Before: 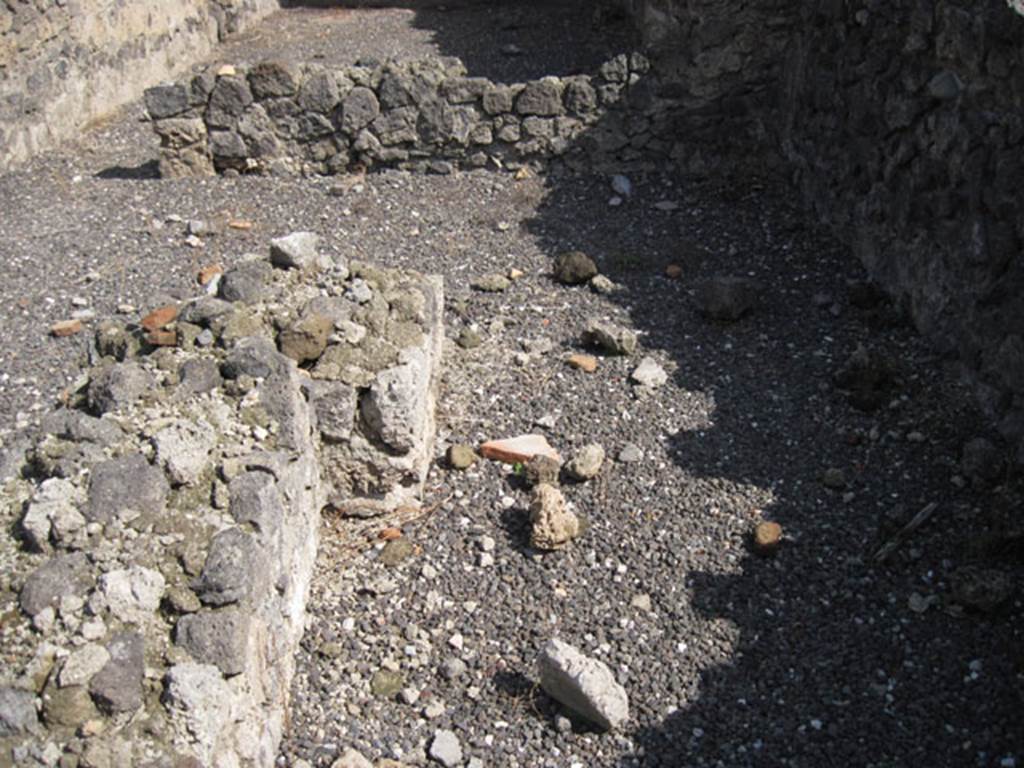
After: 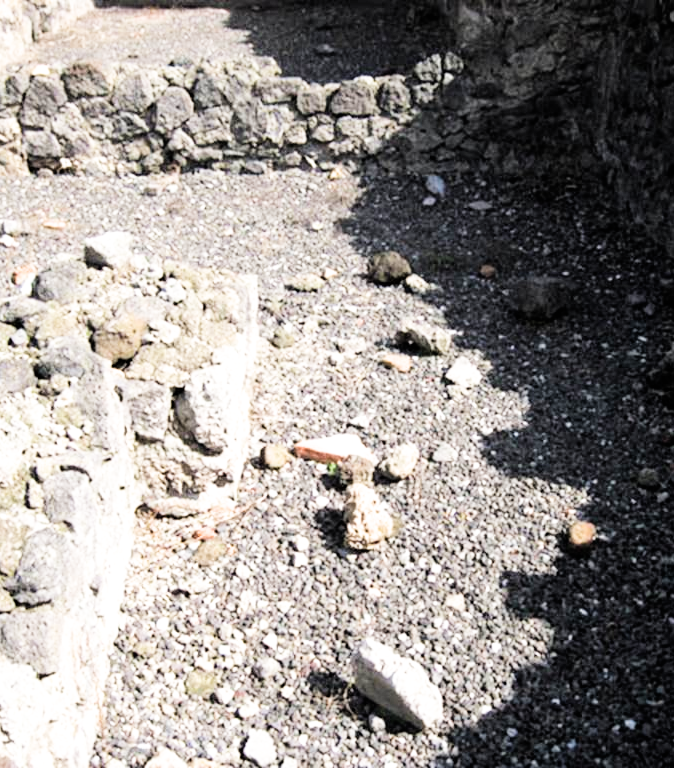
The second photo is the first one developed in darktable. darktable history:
exposure: black level correction 0, exposure 1.46 EV, compensate highlight preservation false
crop and rotate: left 18.228%, right 15.87%
filmic rgb: black relative exposure -5.1 EV, white relative exposure 3.53 EV, threshold 2.97 EV, hardness 3.16, contrast 1.396, highlights saturation mix -49.56%, enable highlight reconstruction true
